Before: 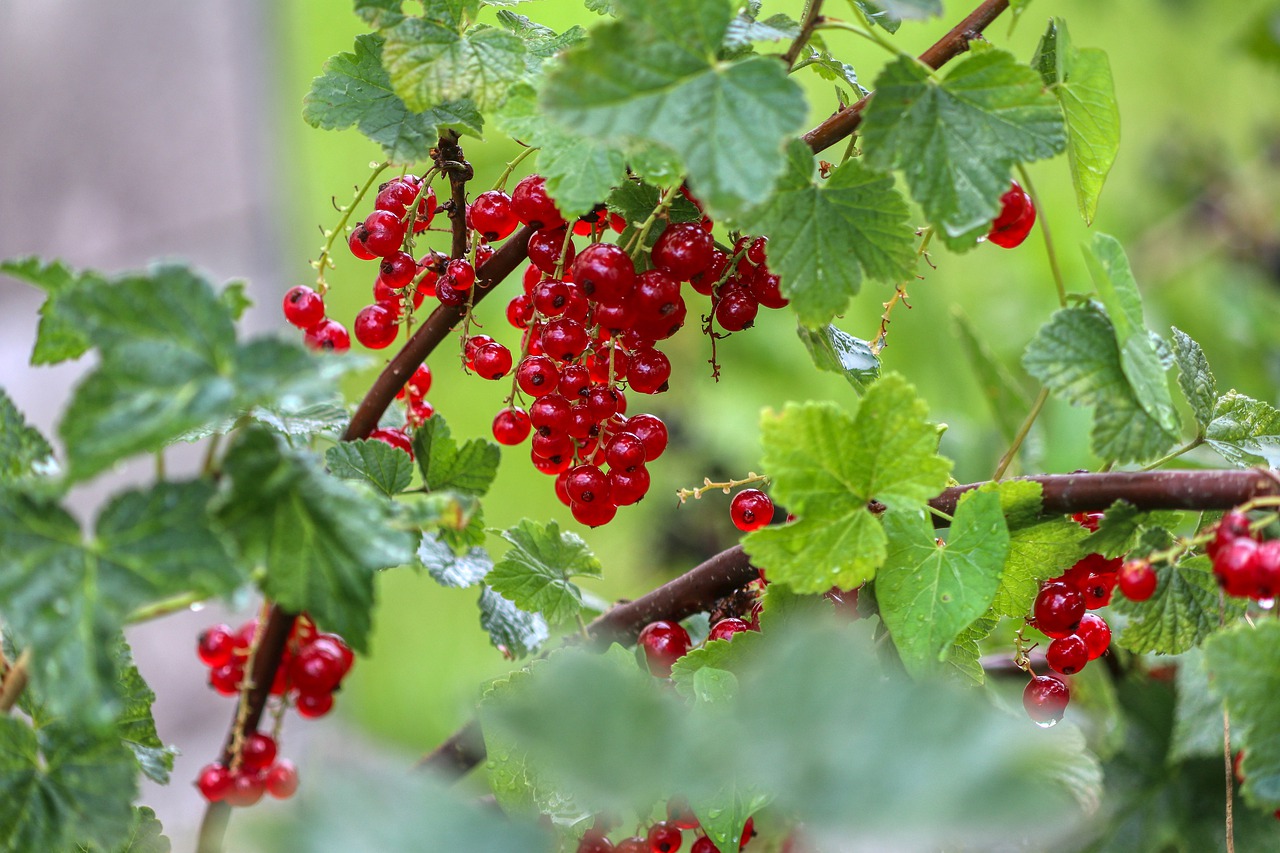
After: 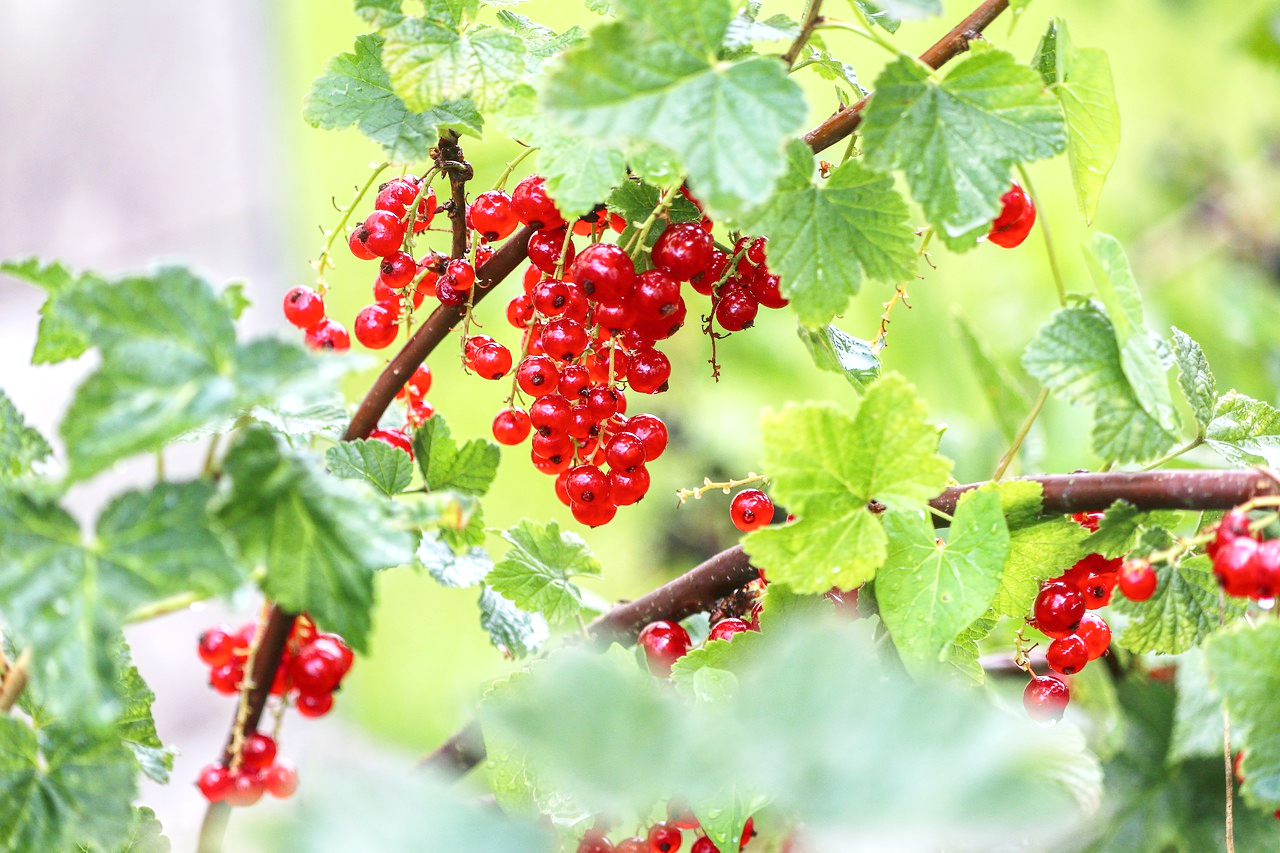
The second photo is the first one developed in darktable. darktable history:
exposure: black level correction 0, exposure 0.692 EV, compensate exposure bias true, compensate highlight preservation false
base curve: curves: ch0 [(0, 0) (0.204, 0.334) (0.55, 0.733) (1, 1)], preserve colors none
